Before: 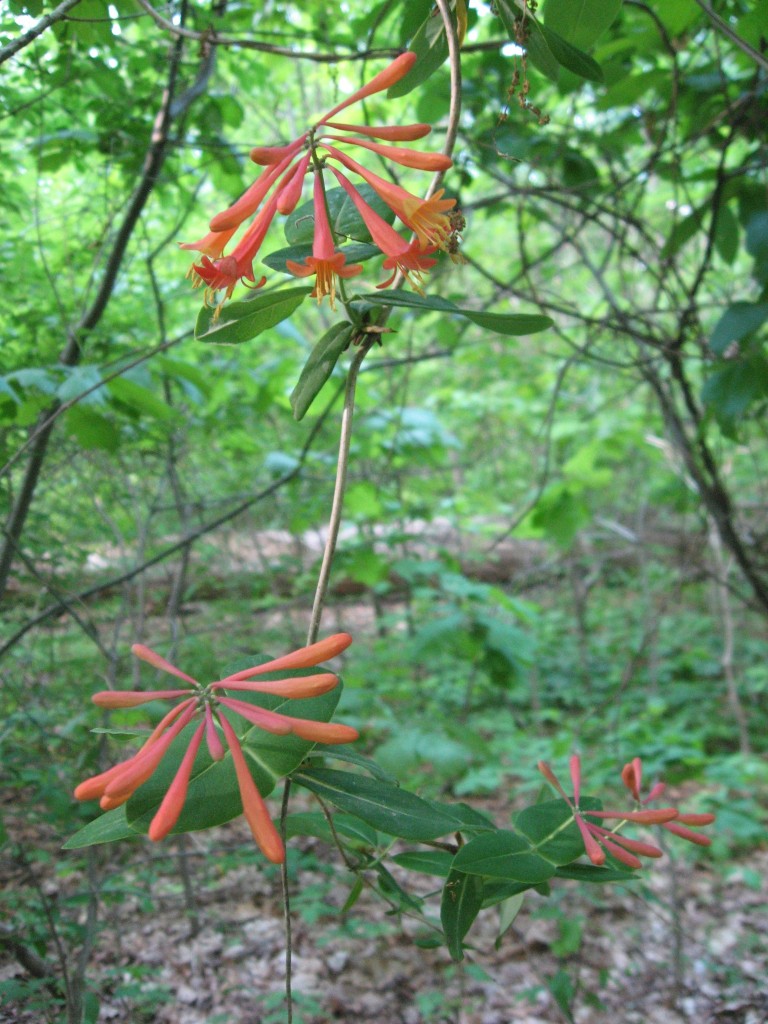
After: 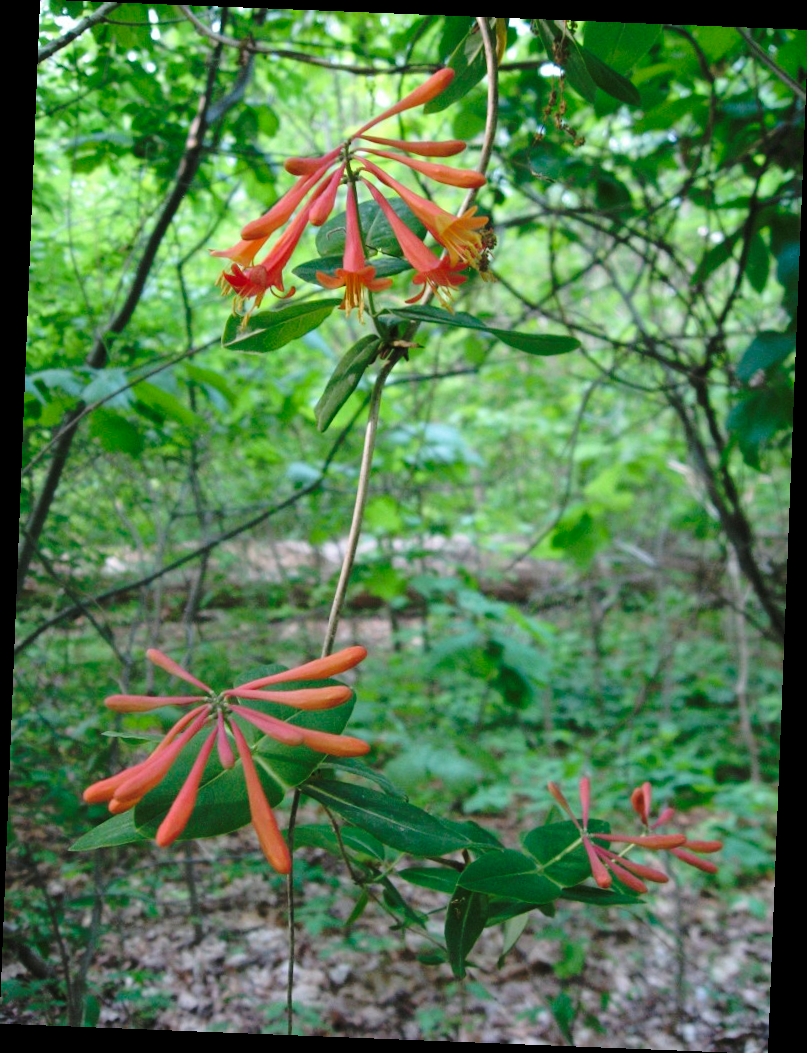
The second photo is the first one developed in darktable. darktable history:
contrast equalizer: y [[0.5 ×6], [0.5 ×6], [0.5, 0.5, 0.501, 0.545, 0.707, 0.863], [0 ×6], [0 ×6]]
base curve: curves: ch0 [(0, 0) (0.073, 0.04) (0.157, 0.139) (0.492, 0.492) (0.758, 0.758) (1, 1)], preserve colors none
rotate and perspective: rotation 2.27°, automatic cropping off
